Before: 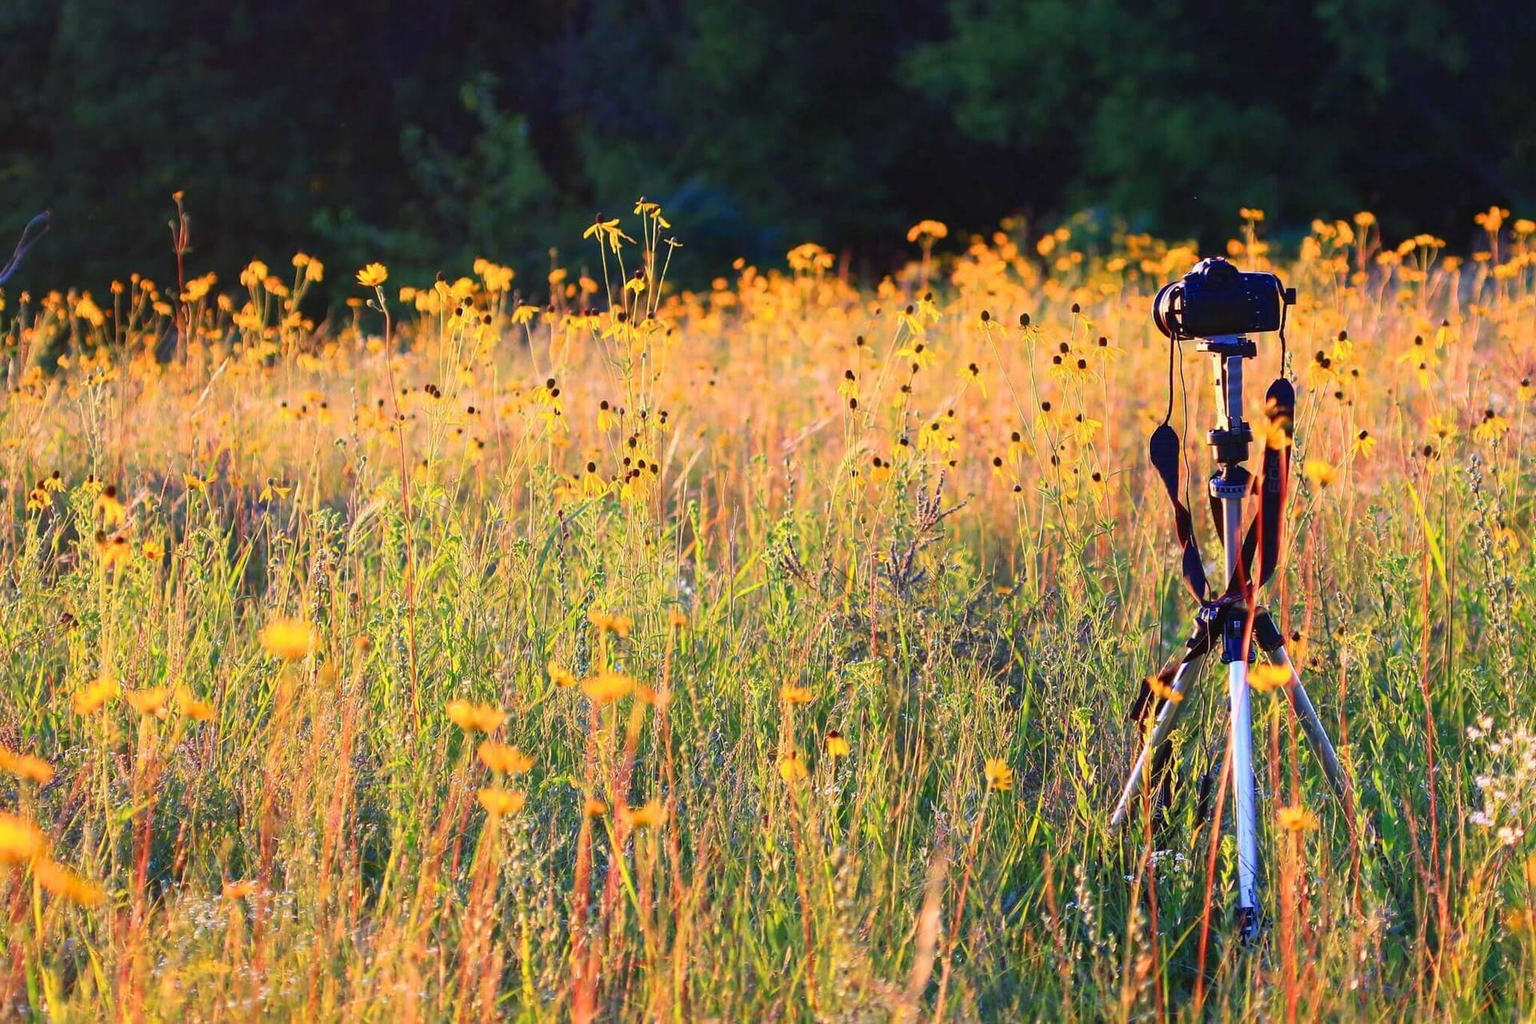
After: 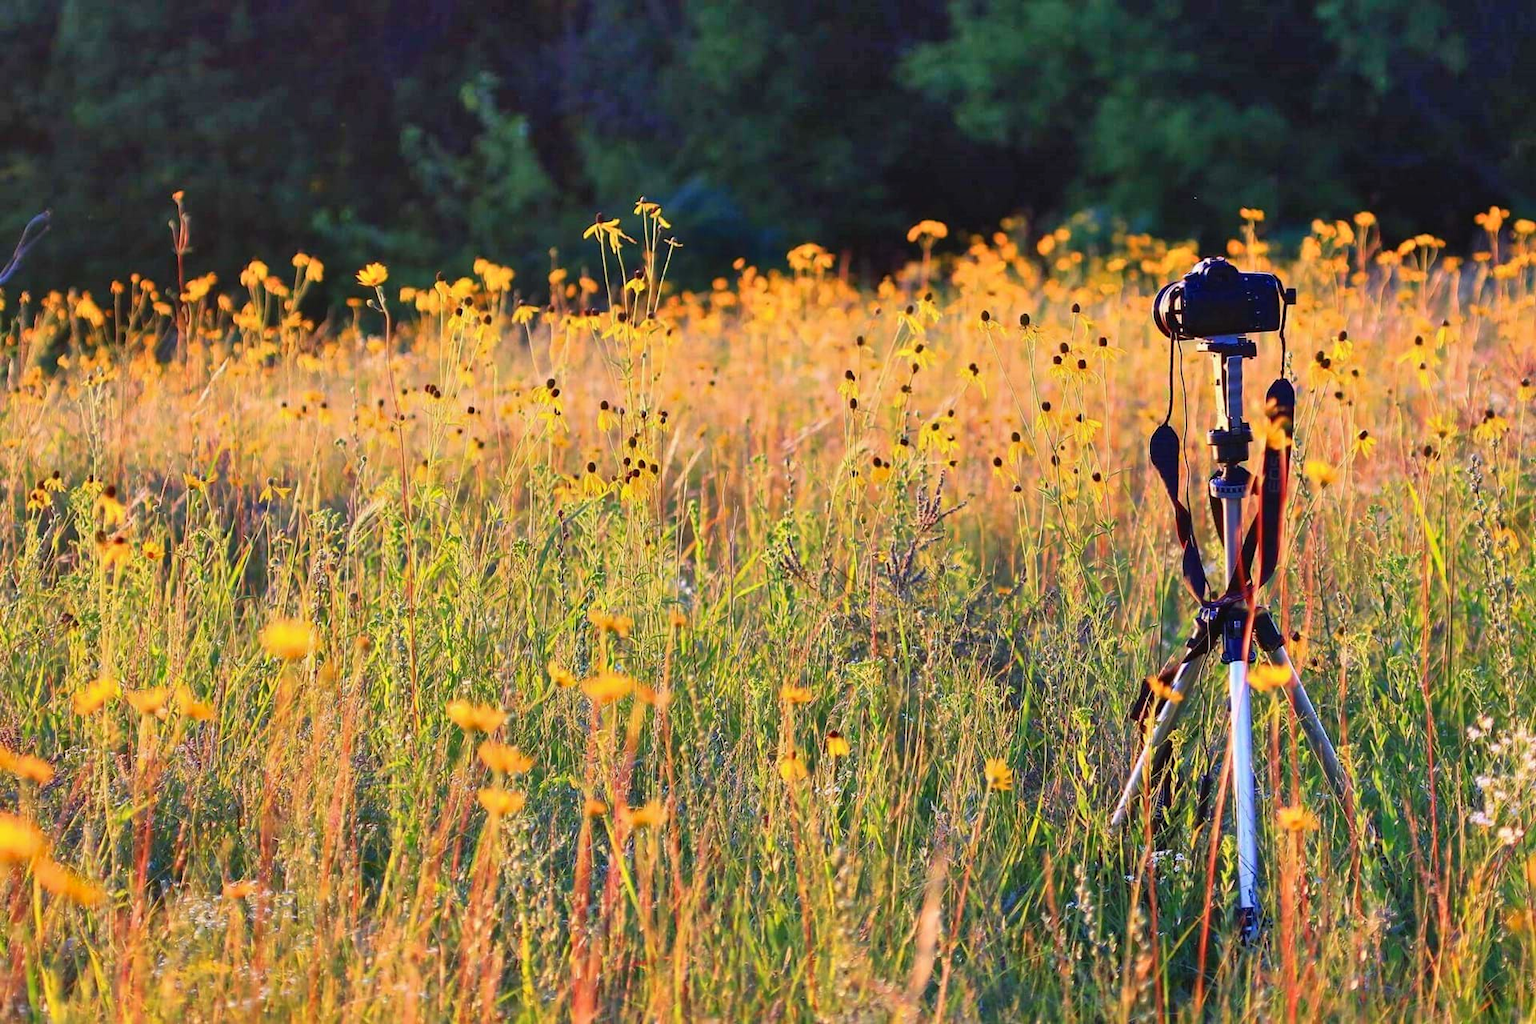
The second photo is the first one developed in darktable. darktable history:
shadows and highlights: highlights color adjustment 45.13%, soften with gaussian
